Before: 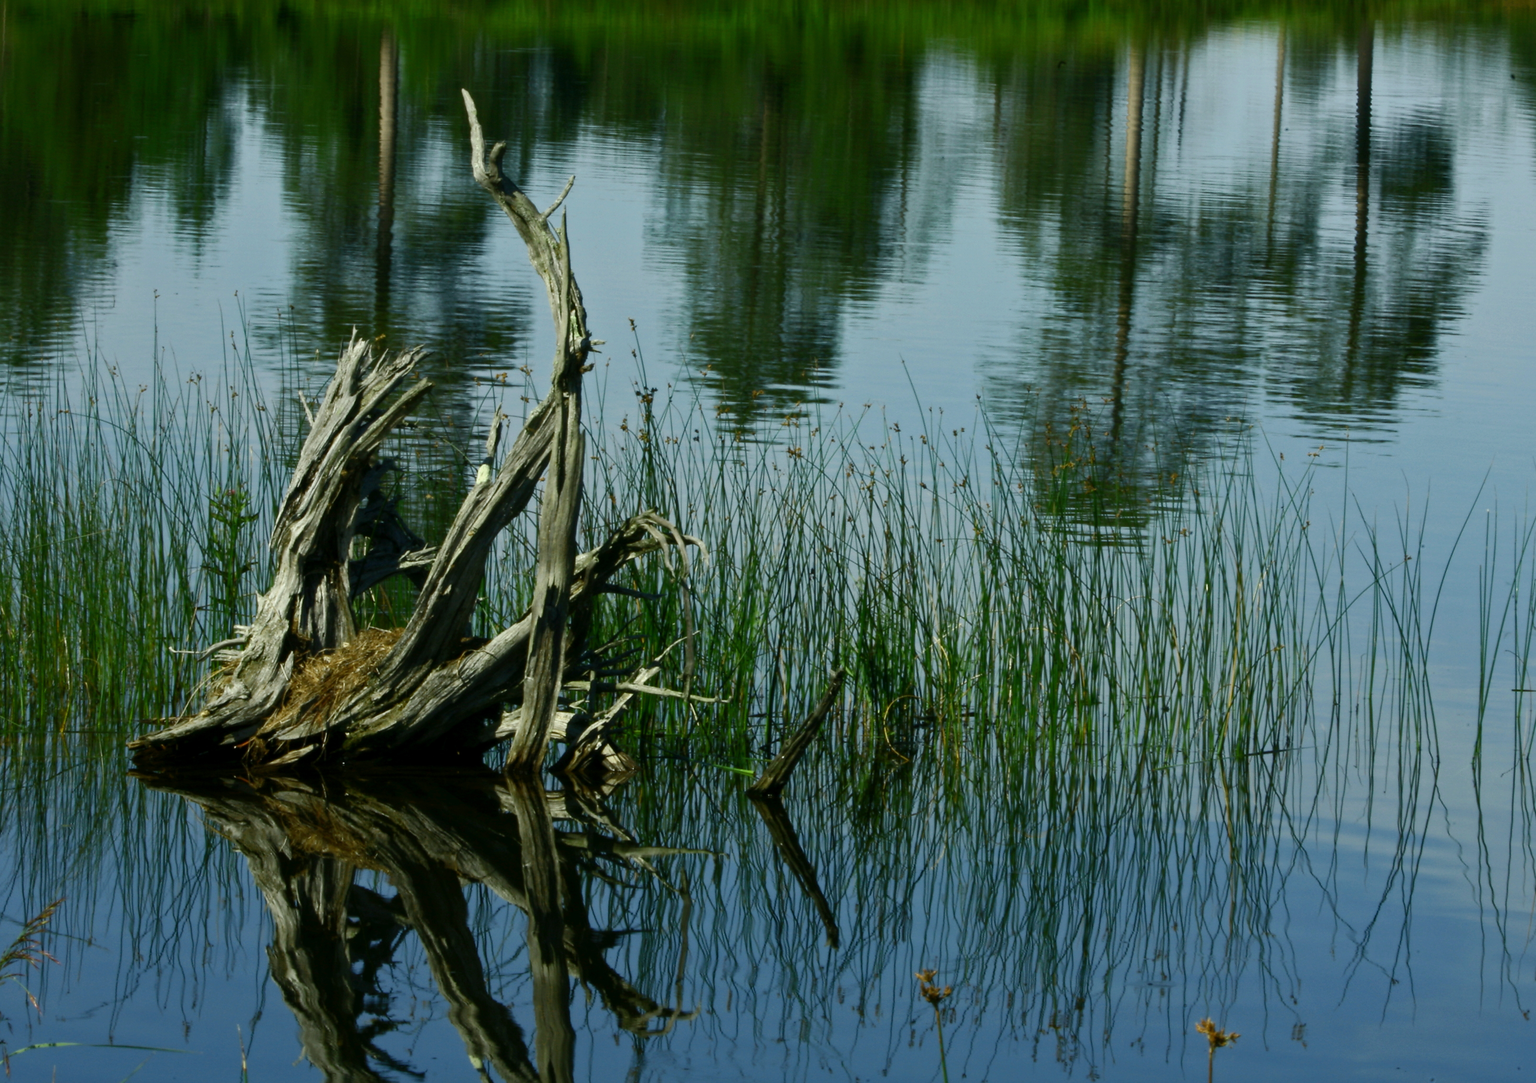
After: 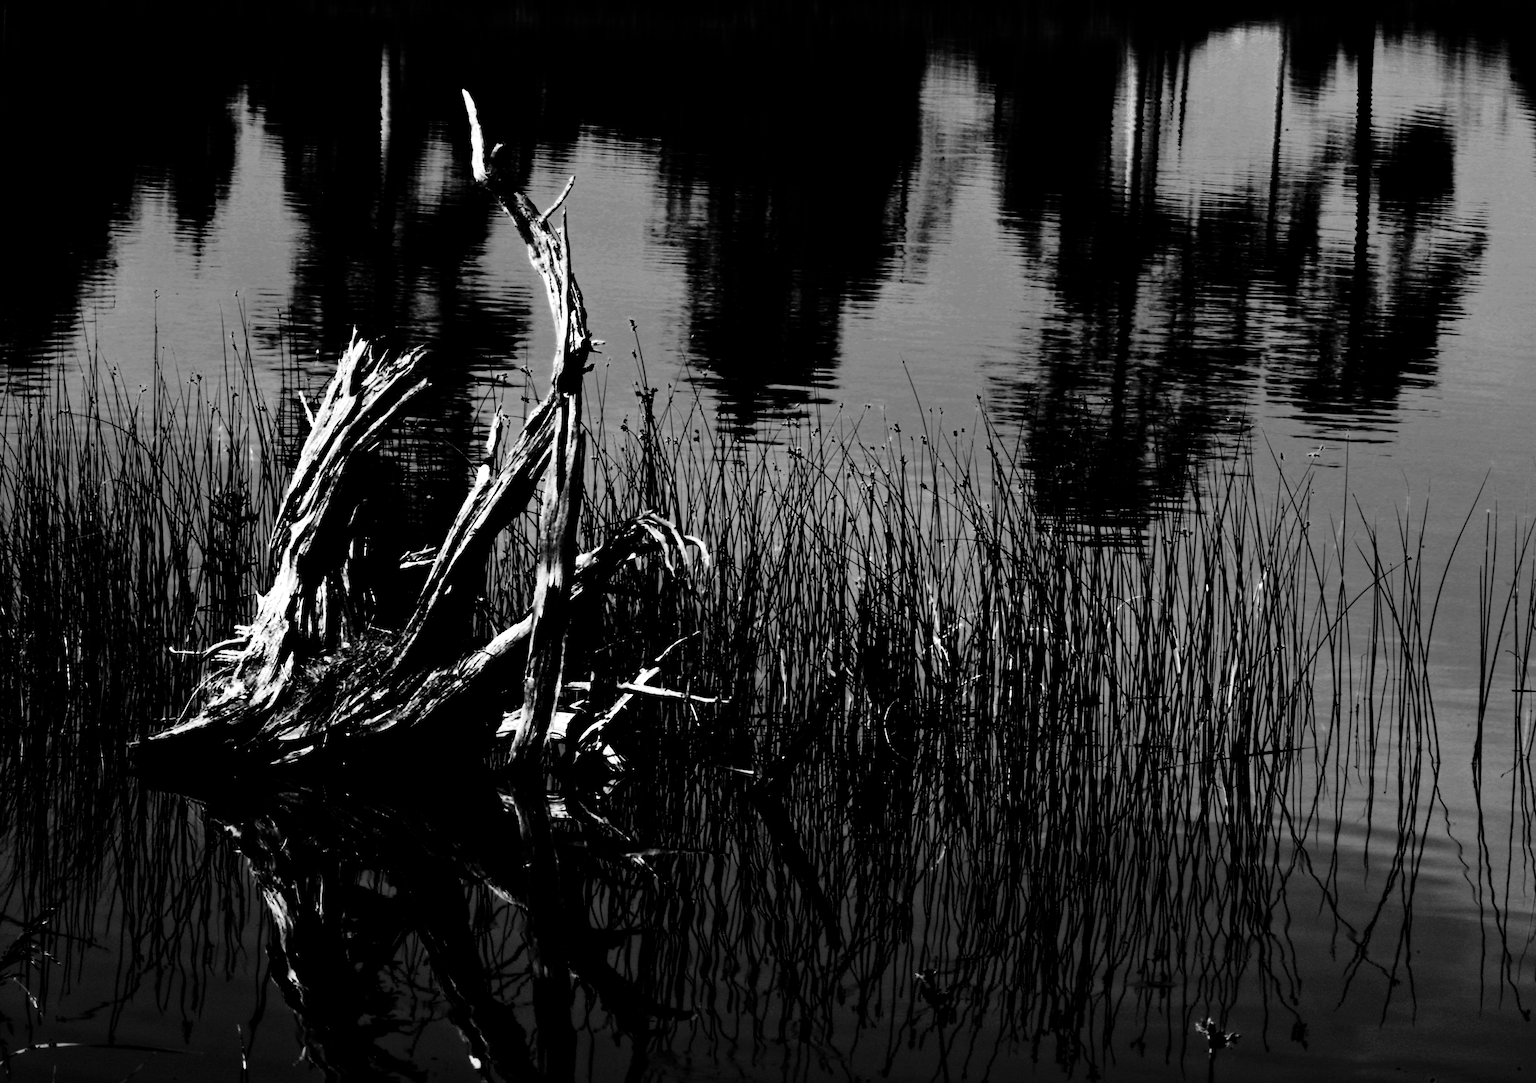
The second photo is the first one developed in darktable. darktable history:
exposure: black level correction -0.005, exposure 1 EV, compensate highlight preservation false
contrast brightness saturation: contrast 0.775, brightness -0.983, saturation 0.995
color correction: highlights b* 2.97
tone equalizer: -8 EV 0.215 EV, -7 EV 0.45 EV, -6 EV 0.45 EV, -5 EV 0.282 EV, -3 EV -0.278 EV, -2 EV -0.39 EV, -1 EV -0.409 EV, +0 EV -0.272 EV, mask exposure compensation -0.512 EV
local contrast: mode bilateral grid, contrast 19, coarseness 51, detail 119%, midtone range 0.2
color zones: curves: ch0 [(0.002, 0.589) (0.107, 0.484) (0.146, 0.249) (0.217, 0.352) (0.309, 0.525) (0.39, 0.404) (0.455, 0.169) (0.597, 0.055) (0.724, 0.212) (0.775, 0.691) (0.869, 0.571) (1, 0.587)]; ch1 [(0, 0) (0.143, 0) (0.286, 0) (0.429, 0) (0.571, 0) (0.714, 0) (0.857, 0)]
